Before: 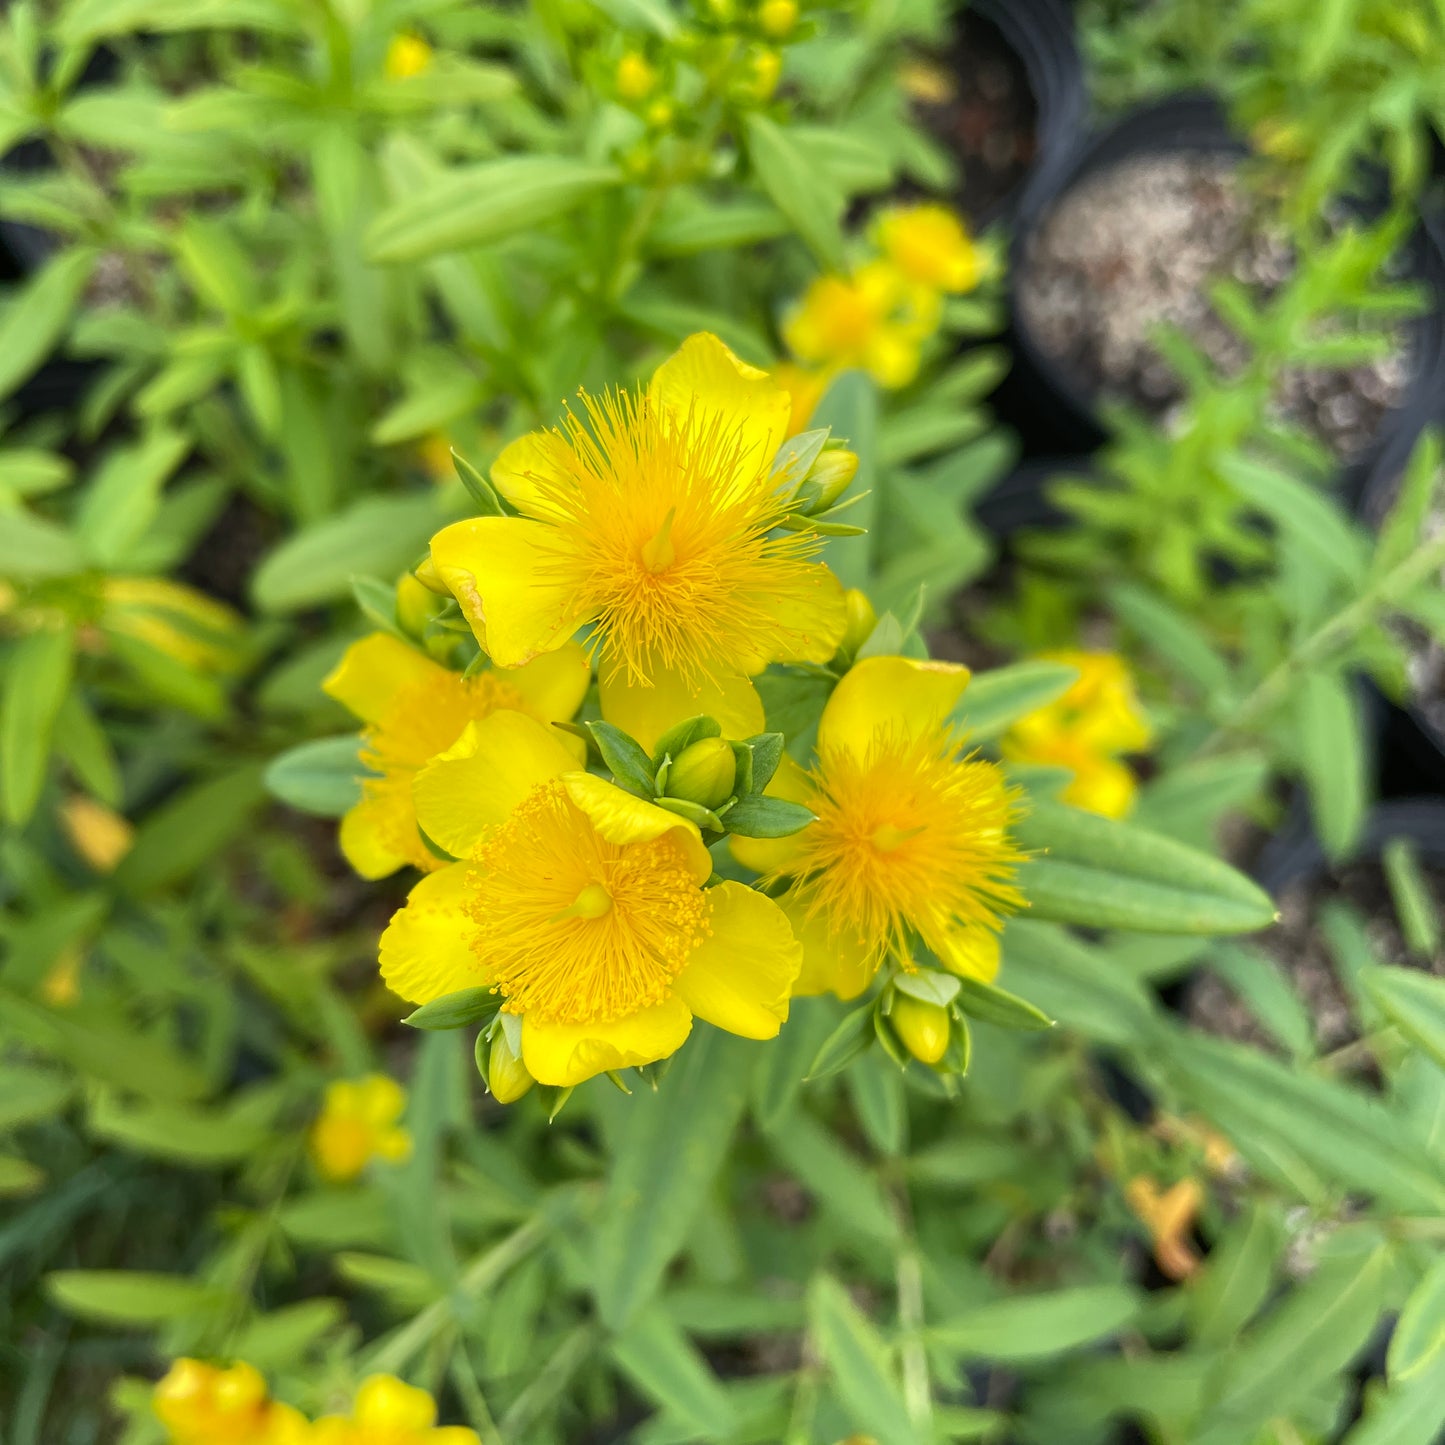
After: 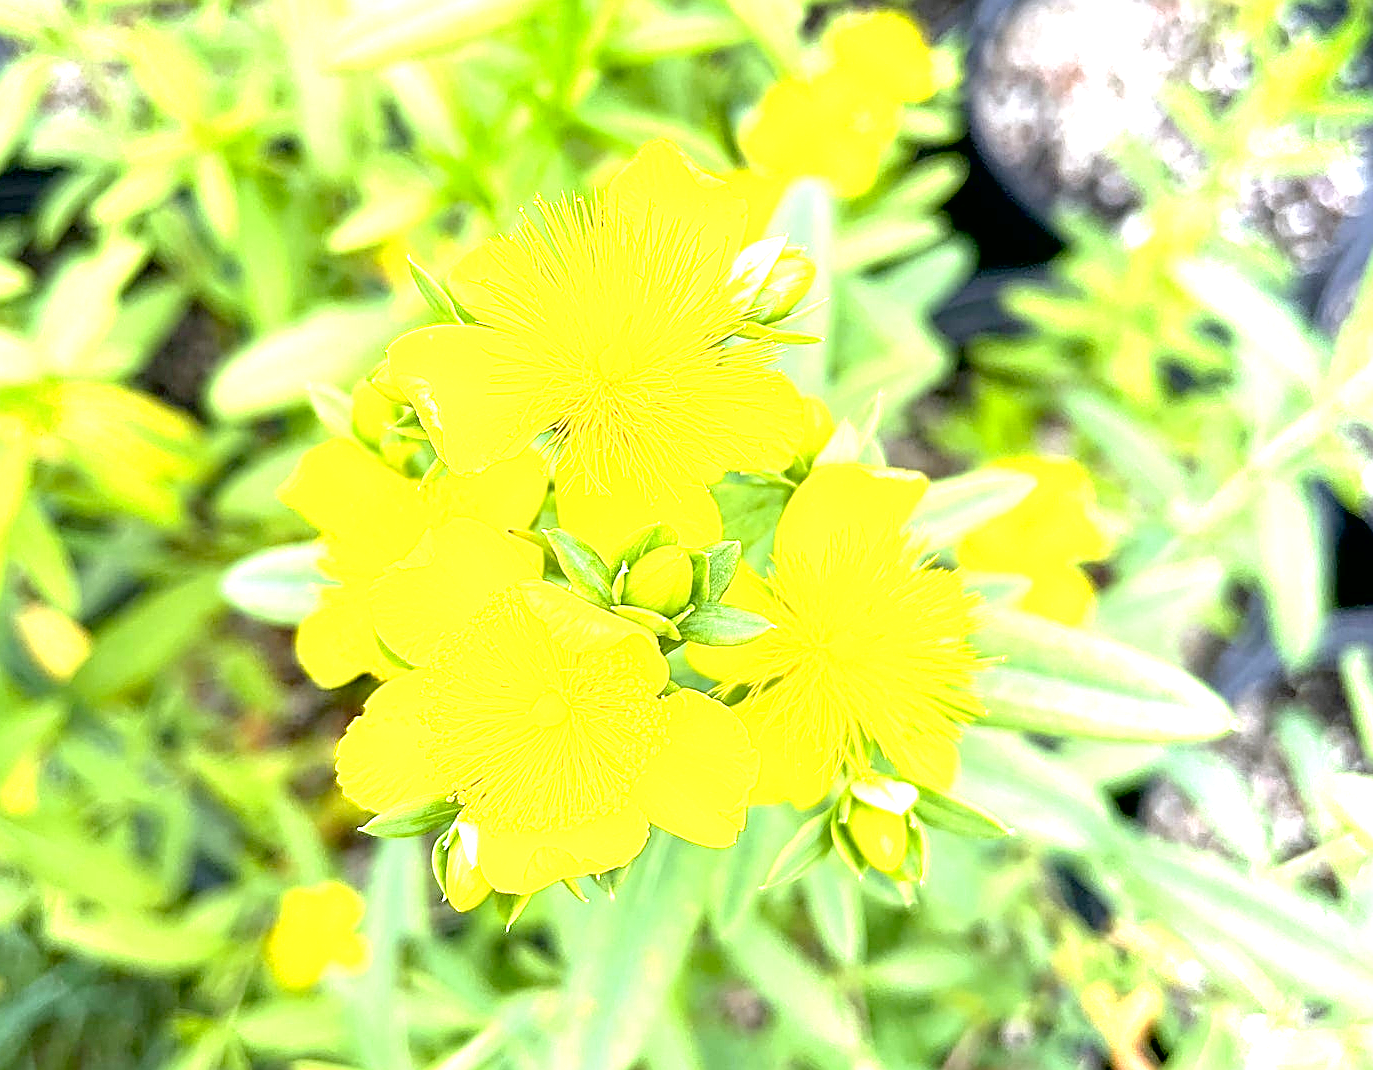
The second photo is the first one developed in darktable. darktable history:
contrast brightness saturation: saturation -0.05
crop and rotate: left 2.991%, top 13.302%, right 1.981%, bottom 12.636%
sharpen: amount 0.901
exposure: black level correction 0.005, exposure 2.084 EV, compensate highlight preservation false
white balance: red 0.967, blue 1.119, emerald 0.756
